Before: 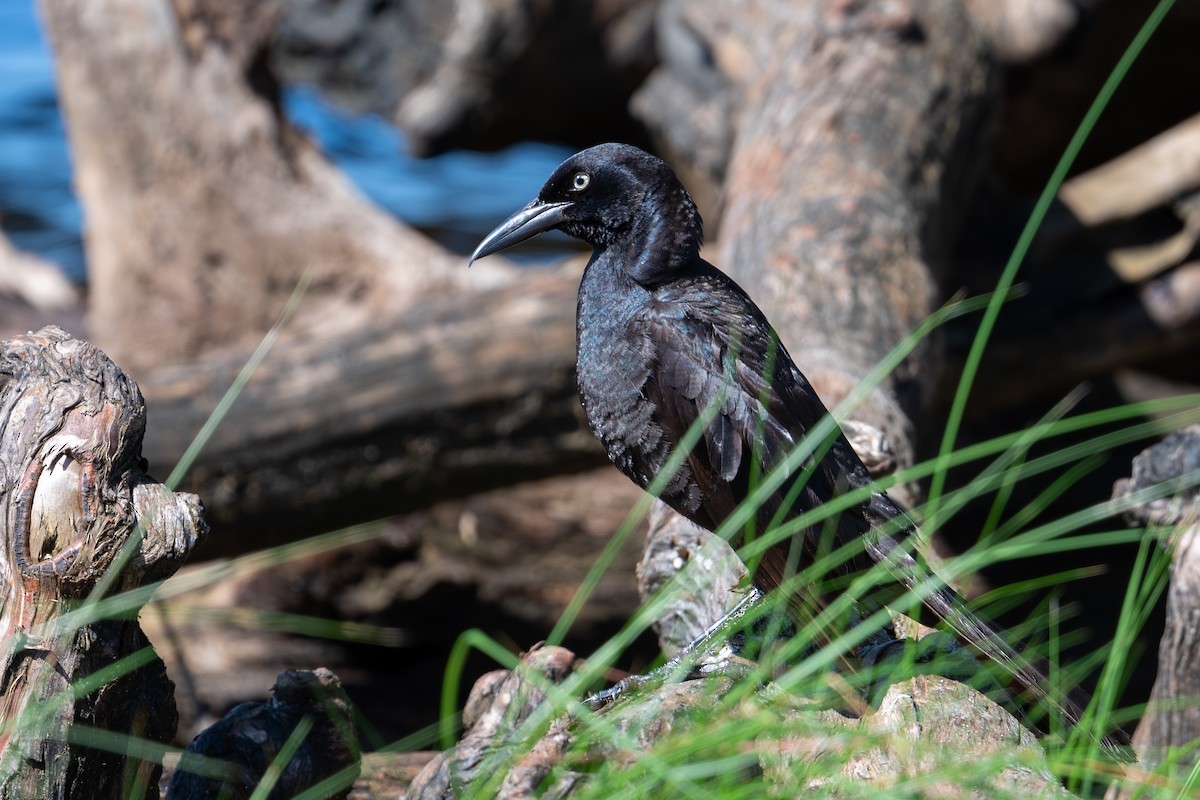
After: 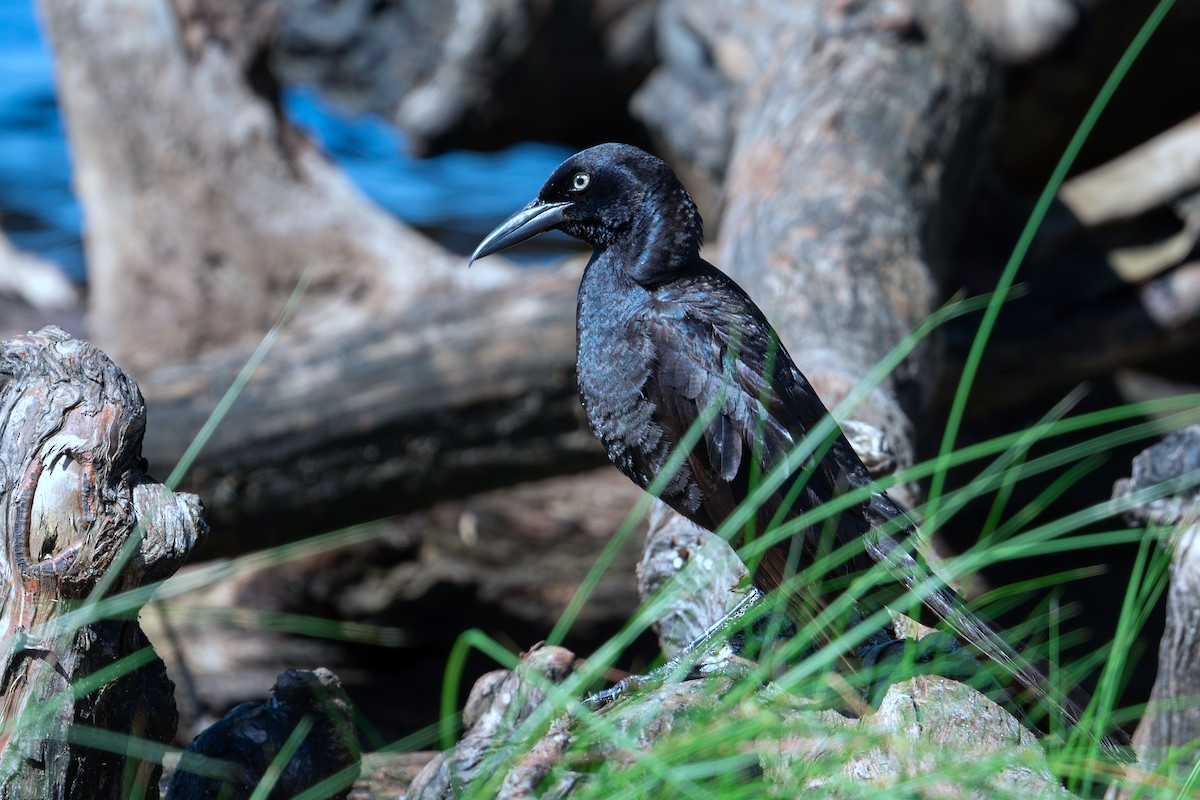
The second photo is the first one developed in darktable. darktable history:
color calibration: gray › normalize channels true, illuminant F (fluorescent), F source F9 (Cool White Deluxe 4150 K) – high CRI, x 0.374, y 0.373, temperature 4156.11 K, gamut compression 0.016
